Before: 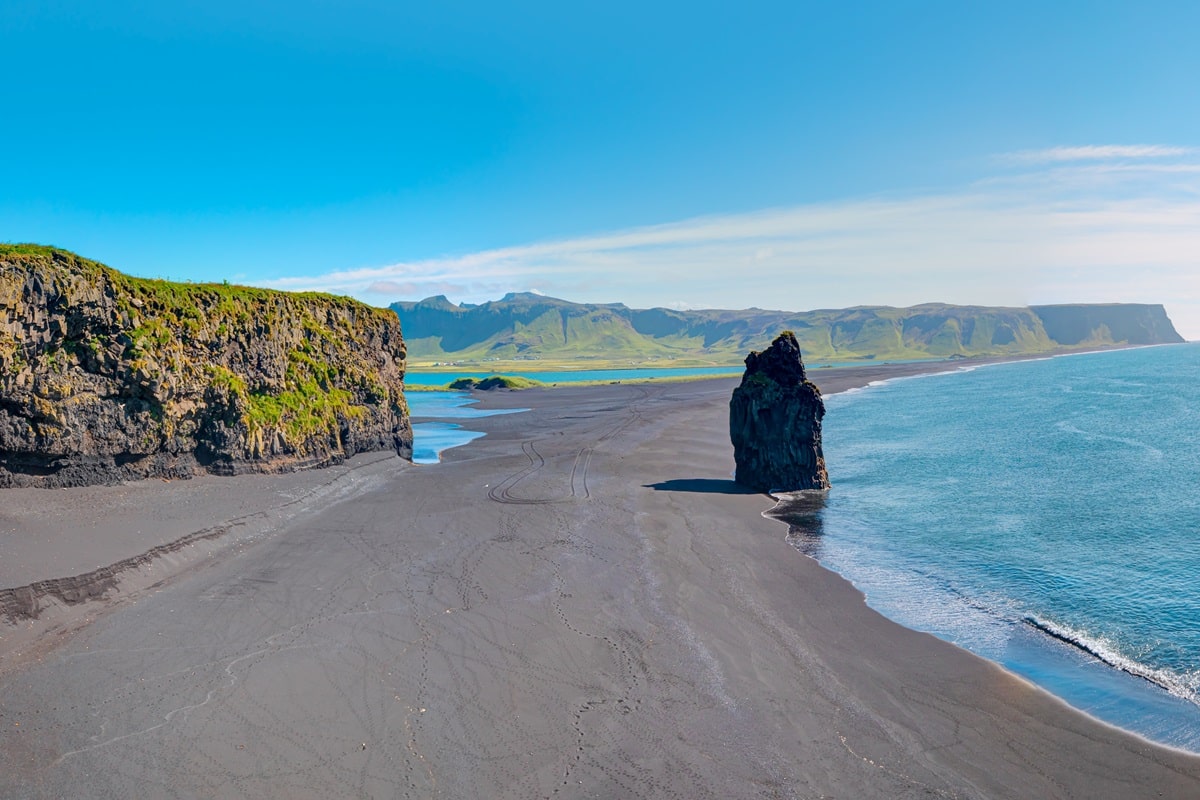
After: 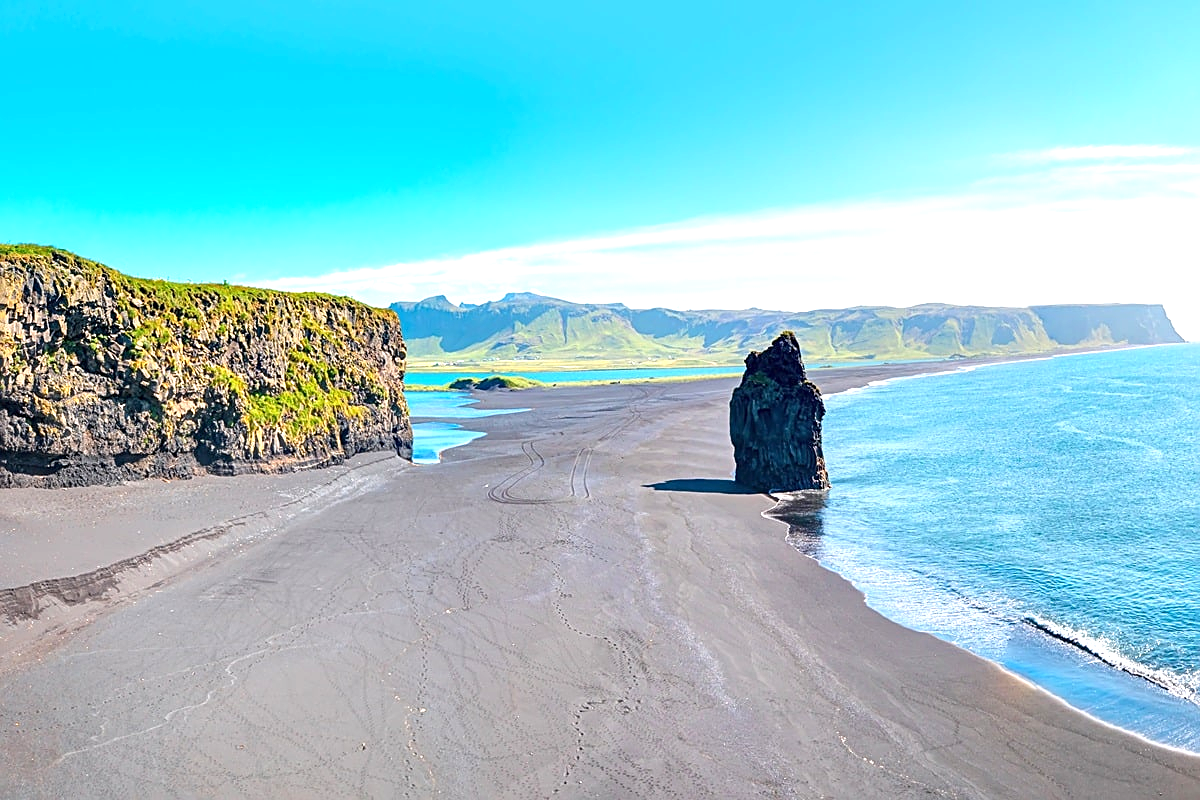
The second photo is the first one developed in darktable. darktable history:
exposure: black level correction 0, exposure 1.001 EV, compensate highlight preservation false
sharpen: on, module defaults
